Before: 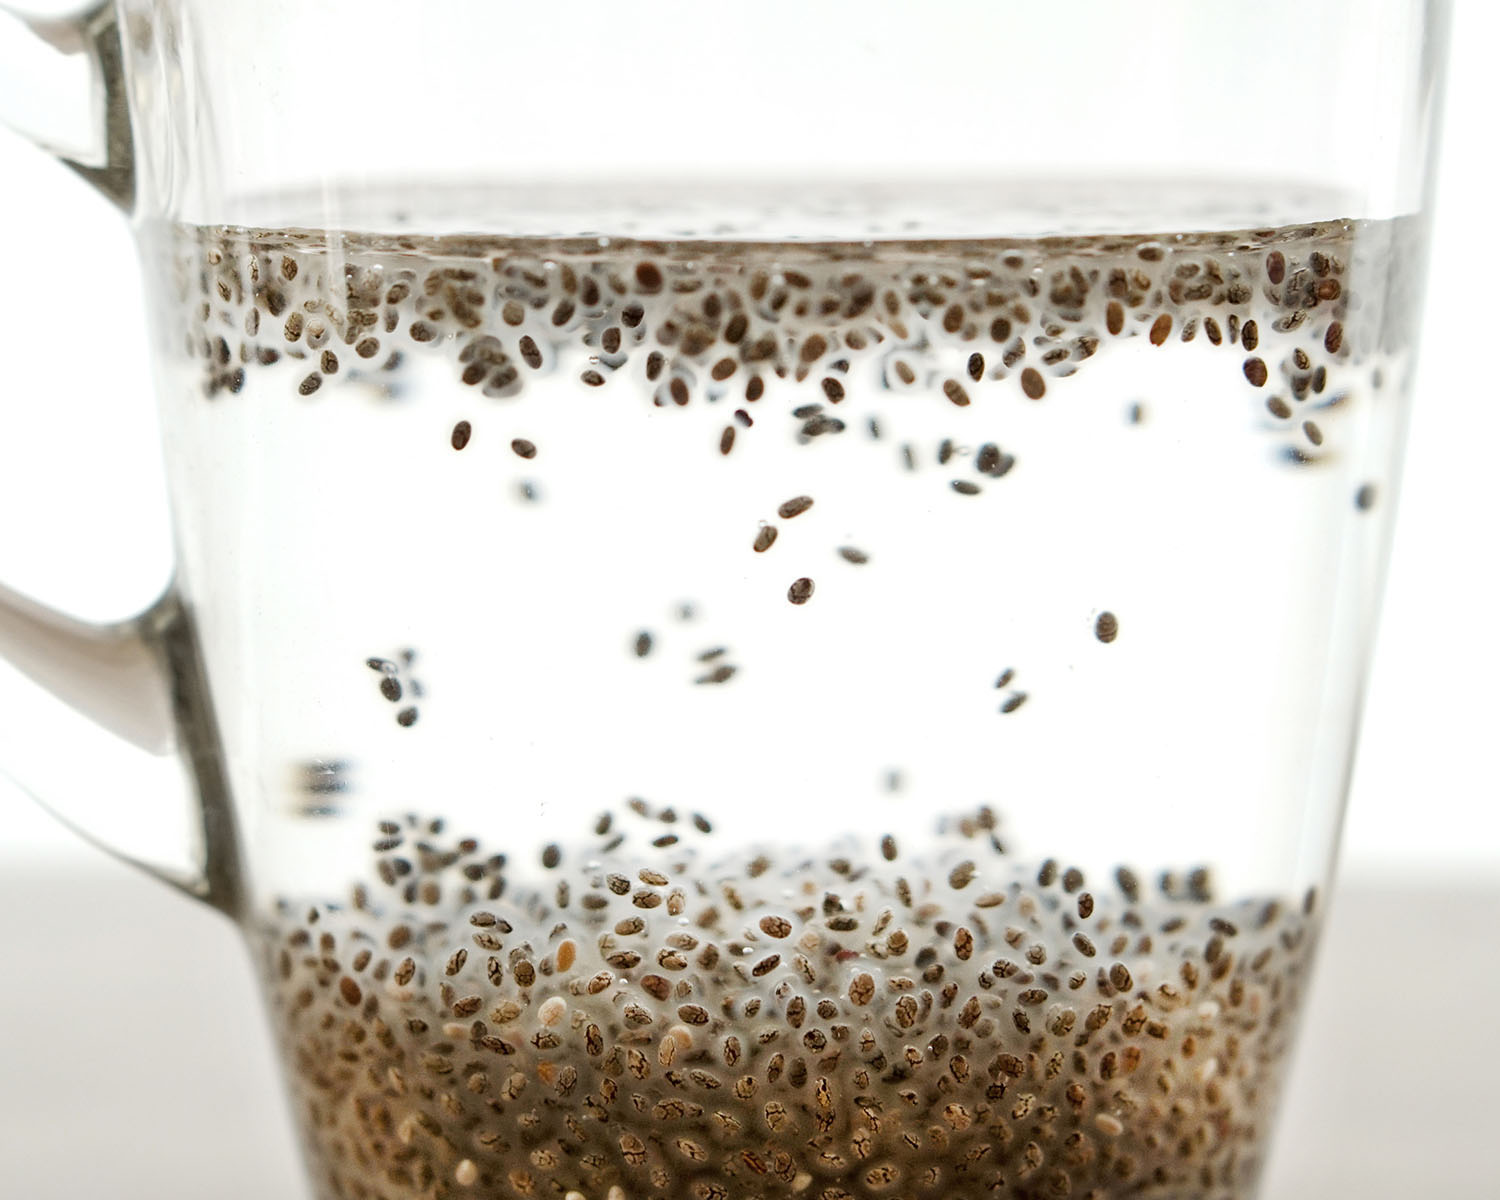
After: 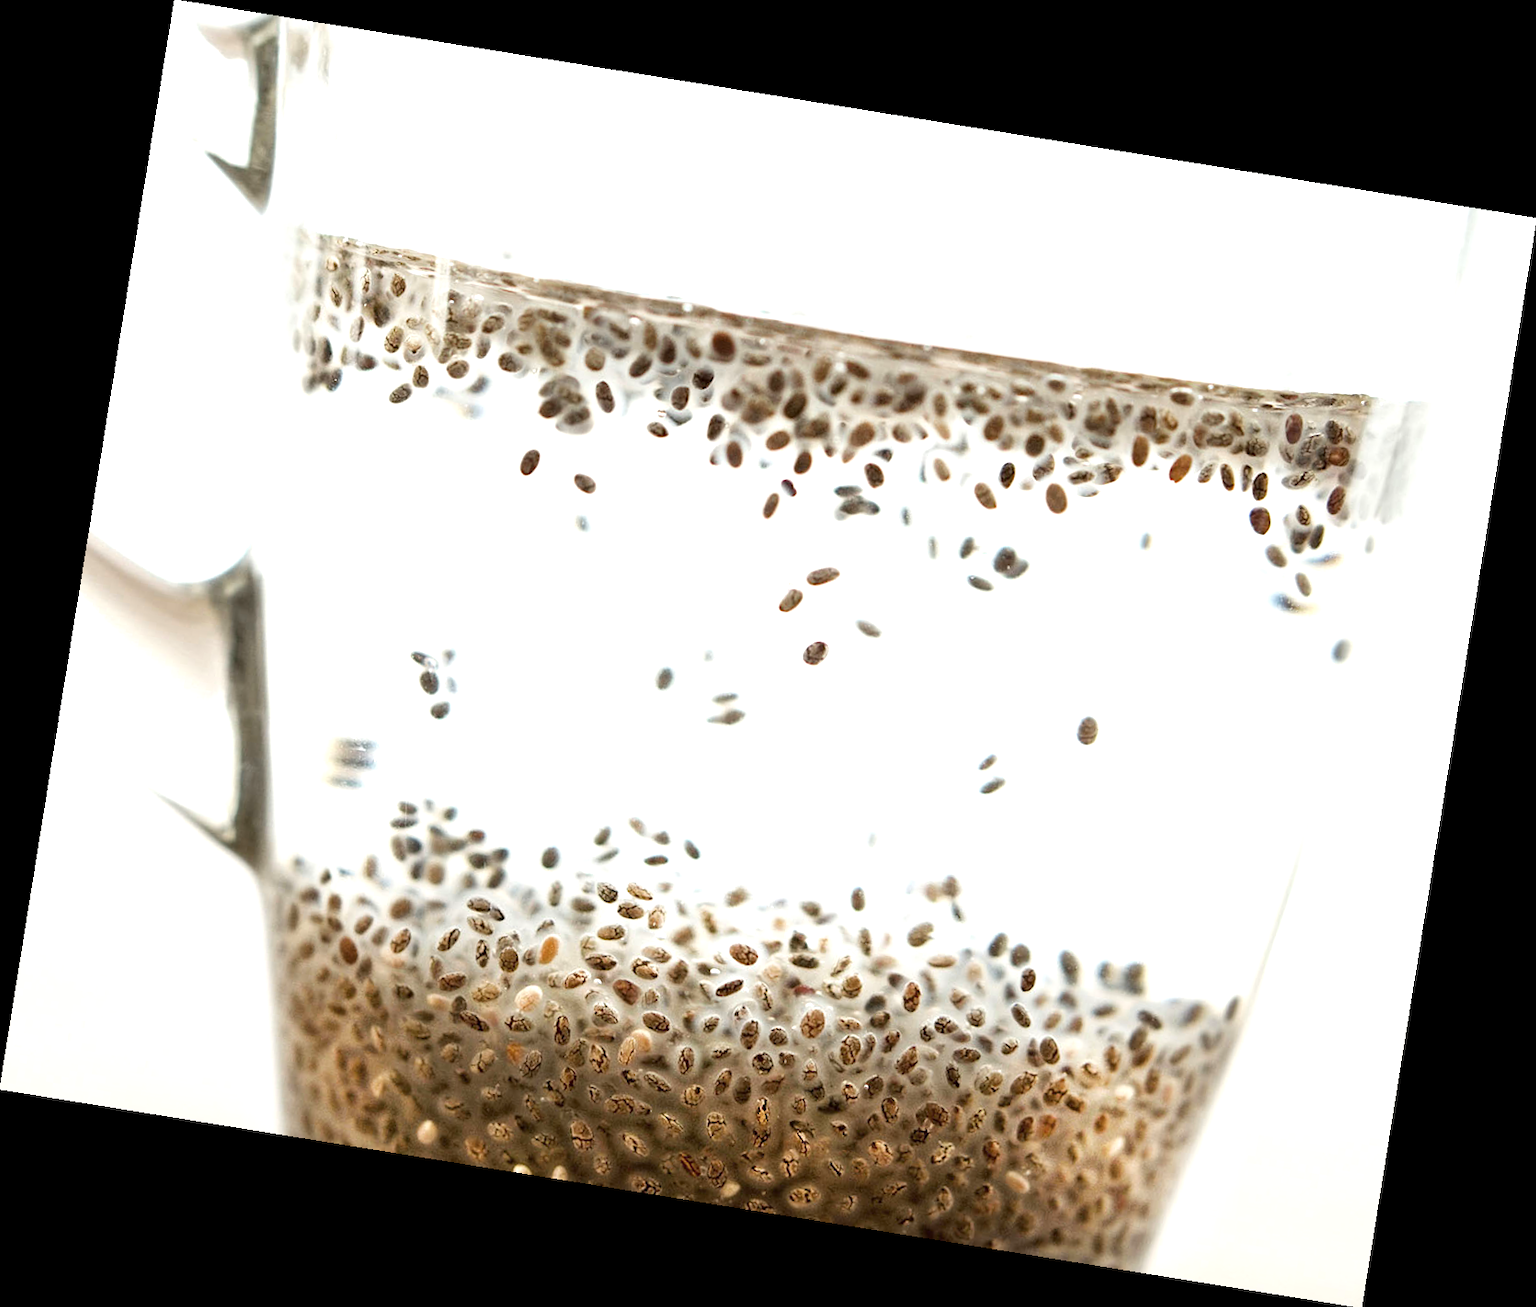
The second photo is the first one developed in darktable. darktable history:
rotate and perspective: rotation 9.12°, automatic cropping off
exposure: exposure 0.7 EV, compensate highlight preservation false
